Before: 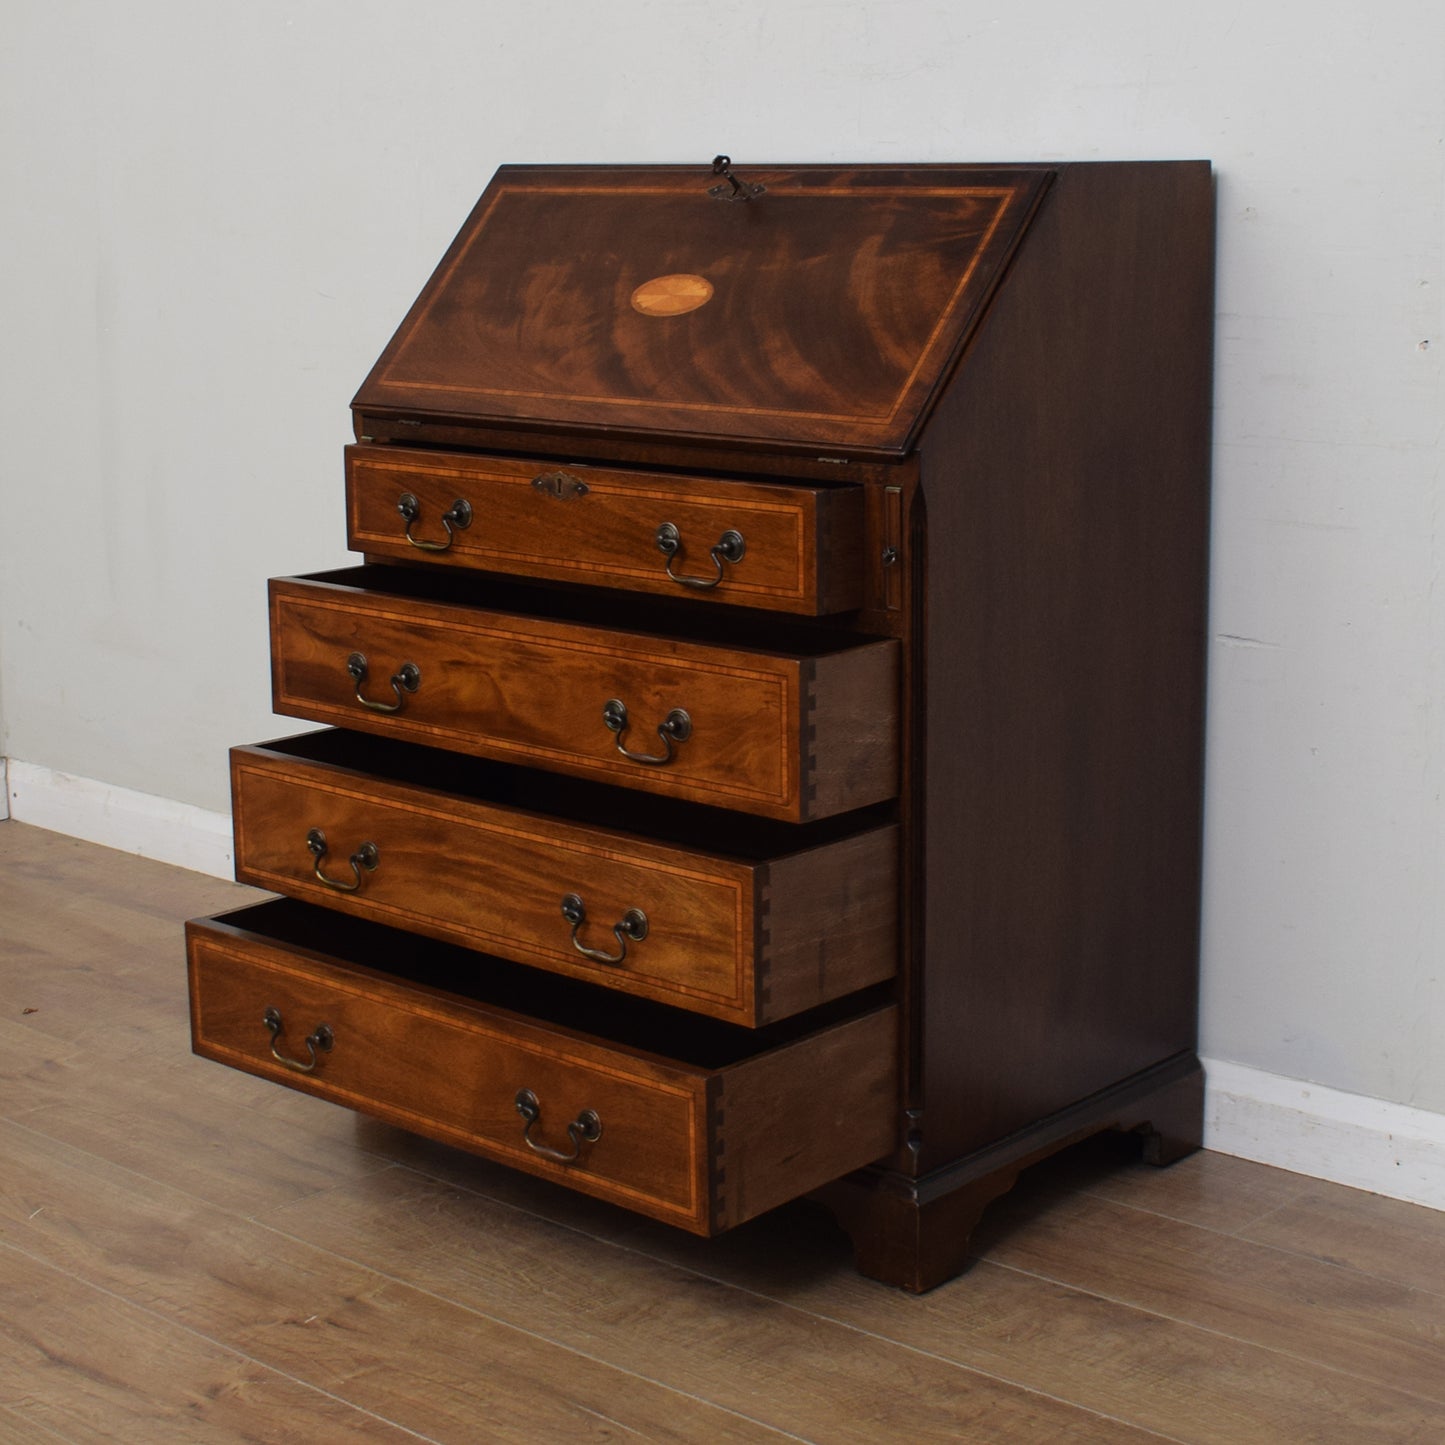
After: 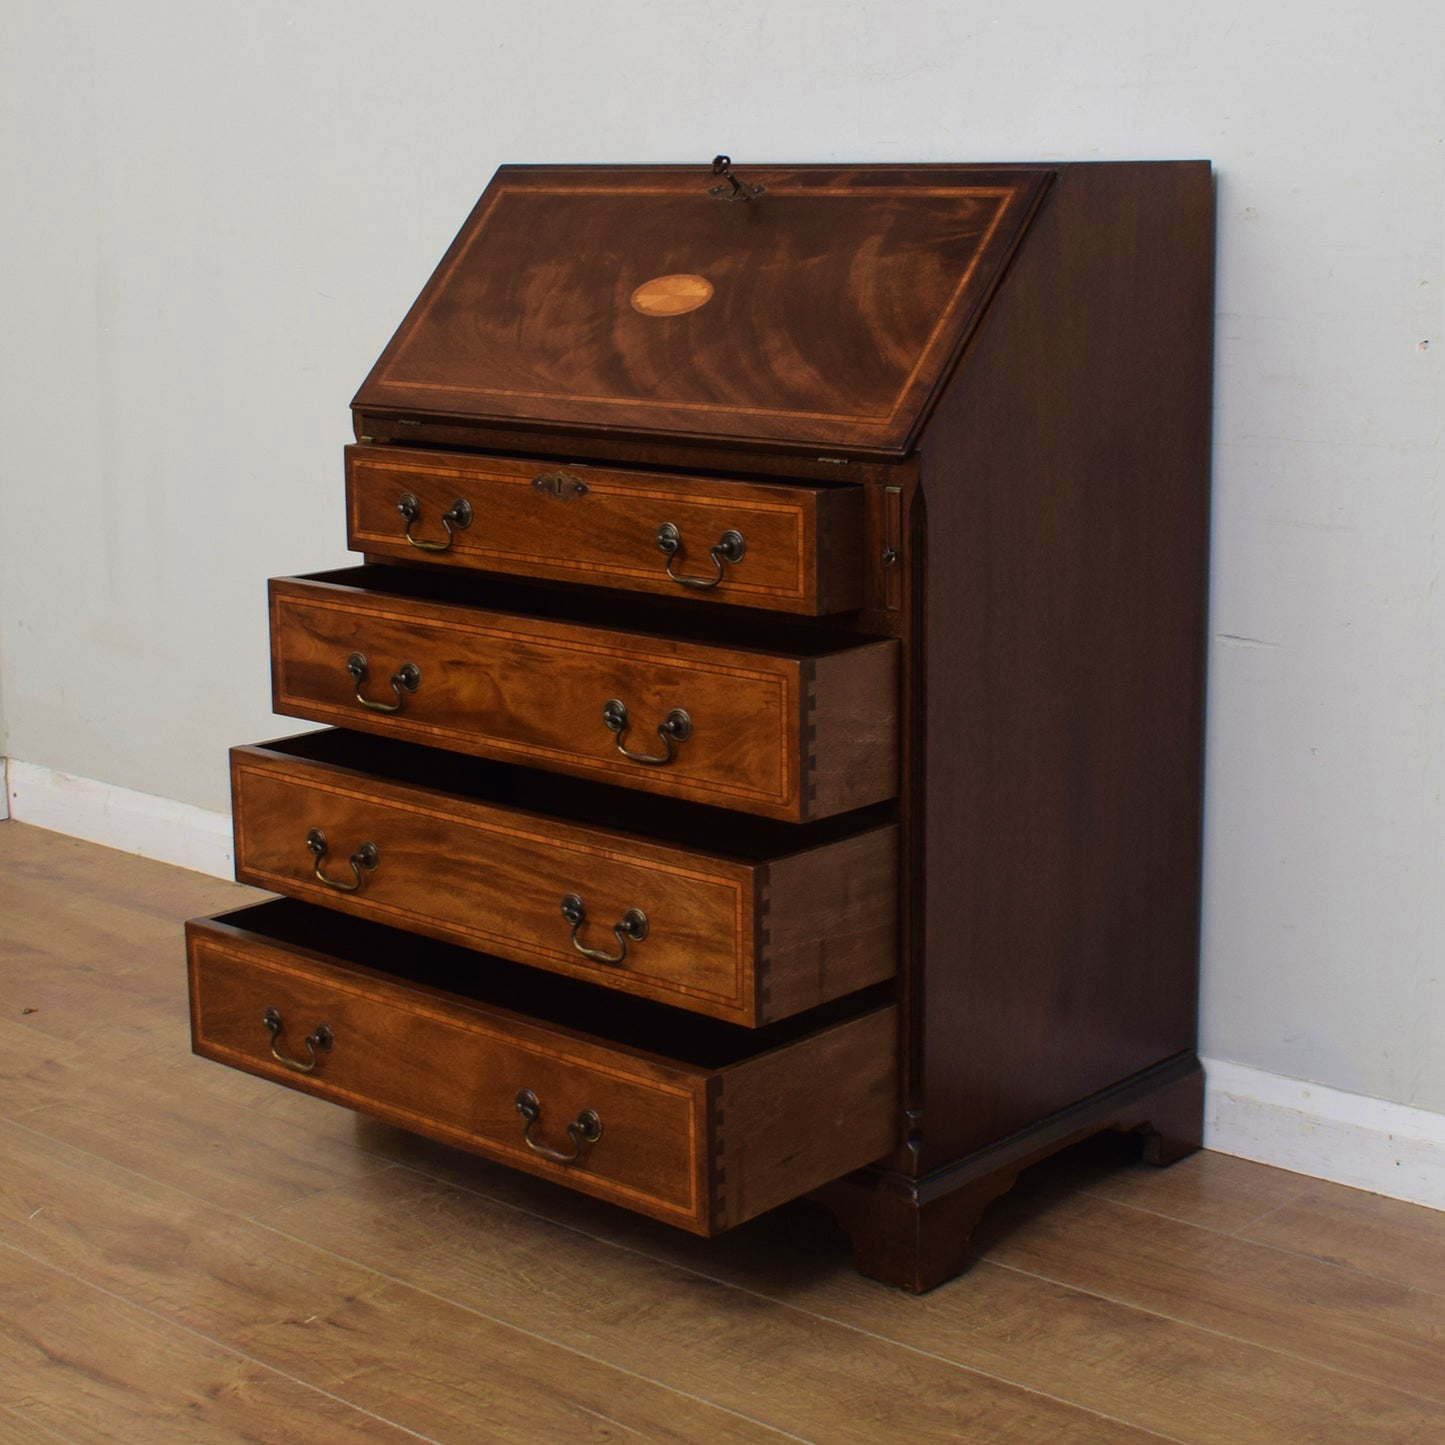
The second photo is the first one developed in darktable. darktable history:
velvia: strength 44.43%
